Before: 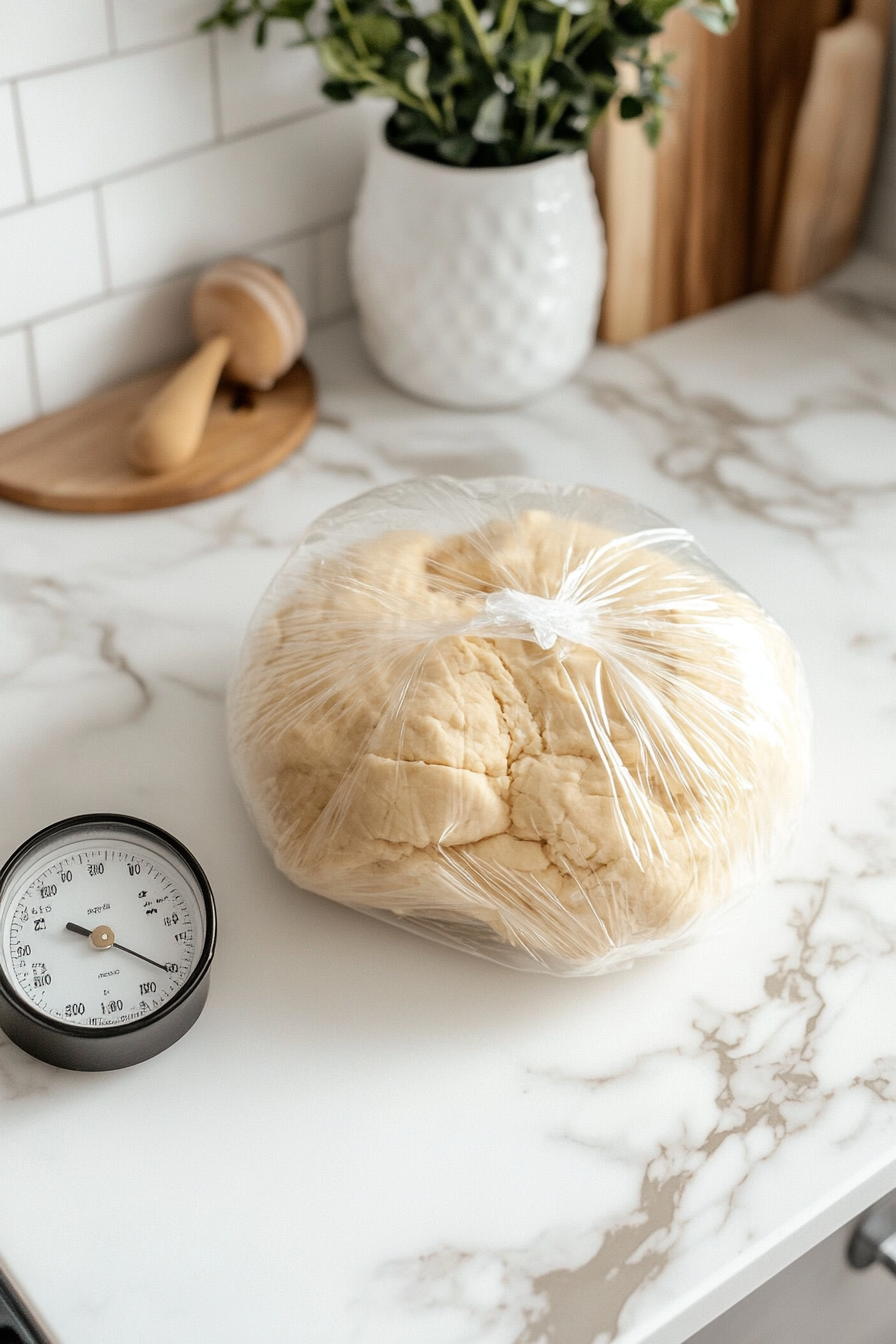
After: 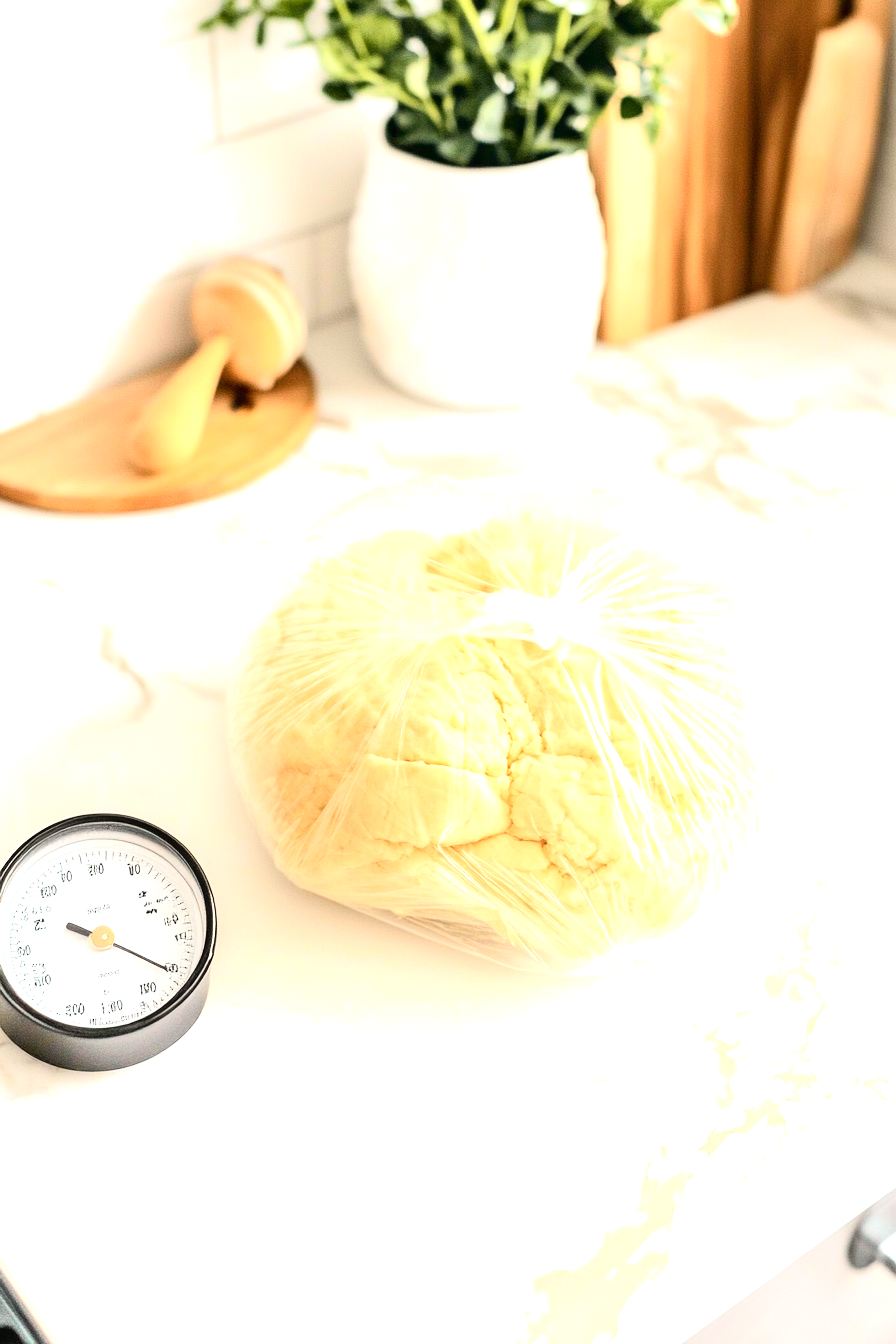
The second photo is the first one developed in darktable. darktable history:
exposure: black level correction 0, exposure 1.673 EV, compensate highlight preservation false
tone curve: curves: ch0 [(0, 0.005) (0.103, 0.097) (0.18, 0.22) (0.4, 0.485) (0.5, 0.612) (0.668, 0.787) (0.823, 0.894) (1, 0.971)]; ch1 [(0, 0) (0.172, 0.123) (0.324, 0.253) (0.396, 0.388) (0.478, 0.461) (0.499, 0.498) (0.522, 0.528) (0.618, 0.649) (0.753, 0.821) (1, 1)]; ch2 [(0, 0) (0.411, 0.424) (0.496, 0.501) (0.515, 0.514) (0.555, 0.585) (0.641, 0.69) (1, 1)], color space Lab, independent channels, preserve colors none
